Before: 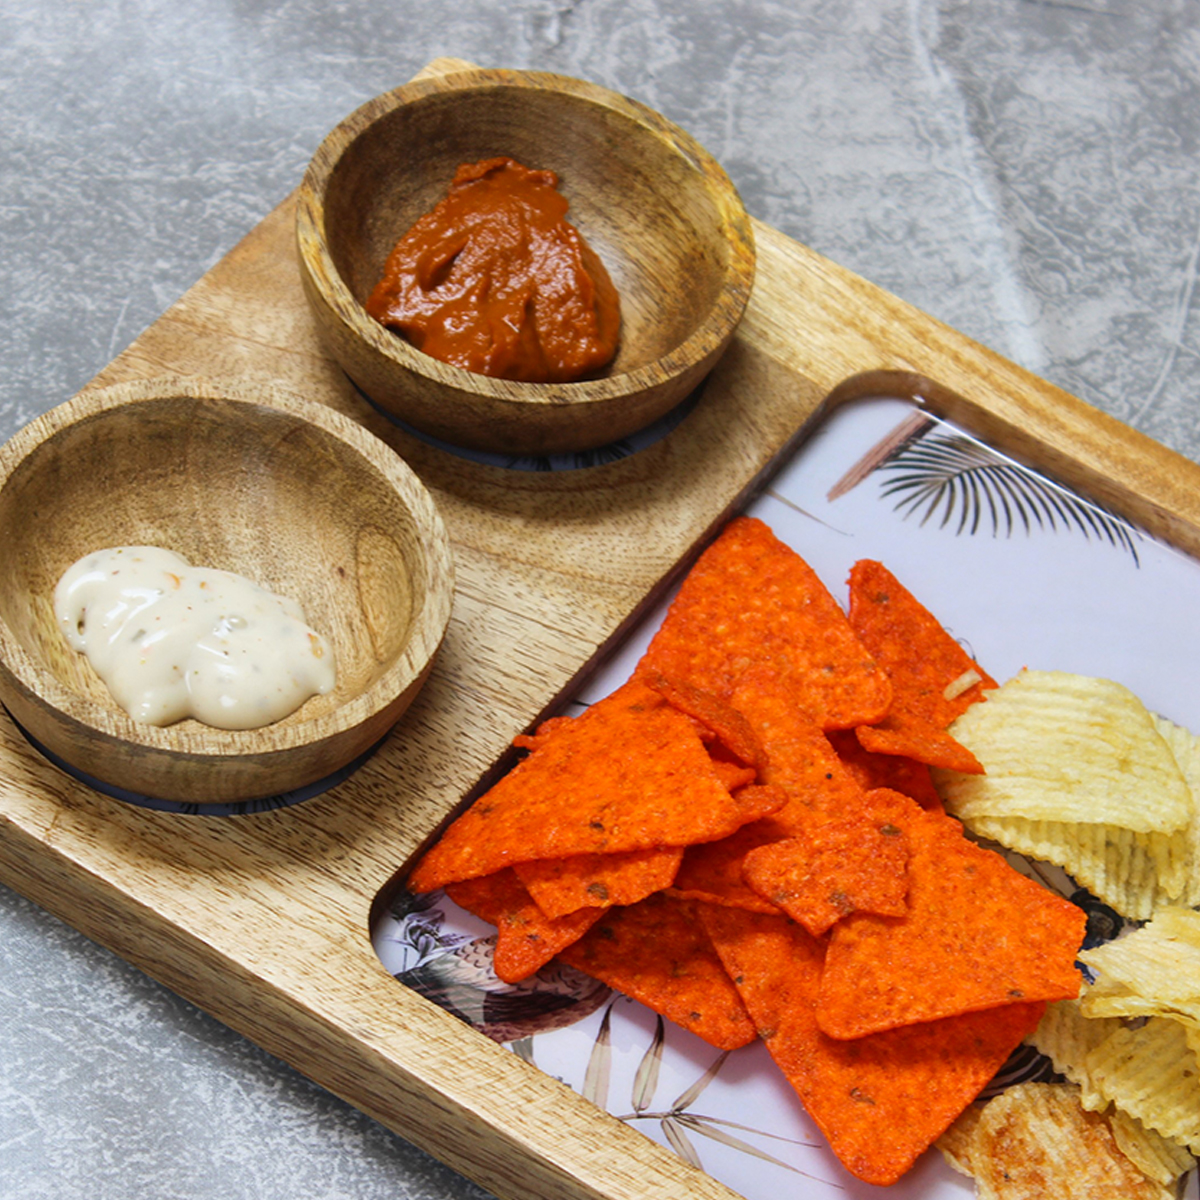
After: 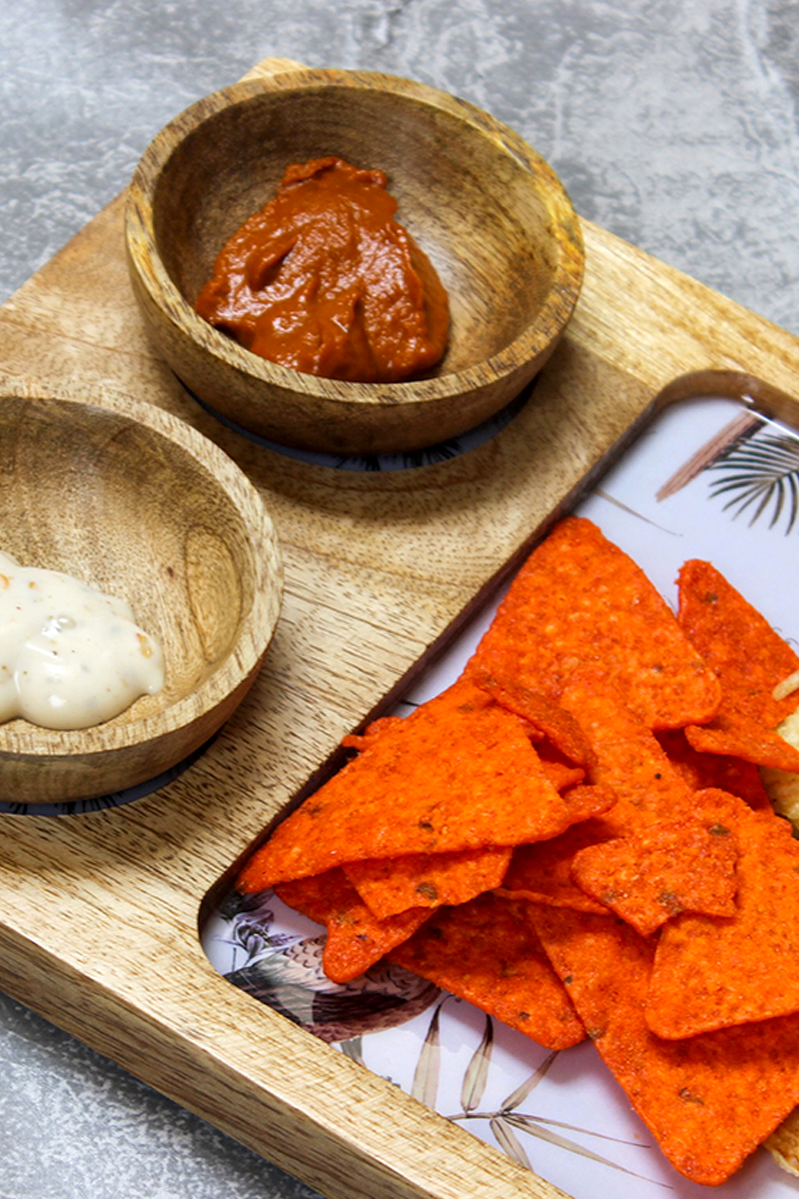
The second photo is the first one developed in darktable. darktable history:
crop and rotate: left 14.292%, right 19.041%
local contrast: highlights 100%, shadows 100%, detail 120%, midtone range 0.2
exposure: black level correction 0.002, exposure 0.15 EV, compensate highlight preservation false
